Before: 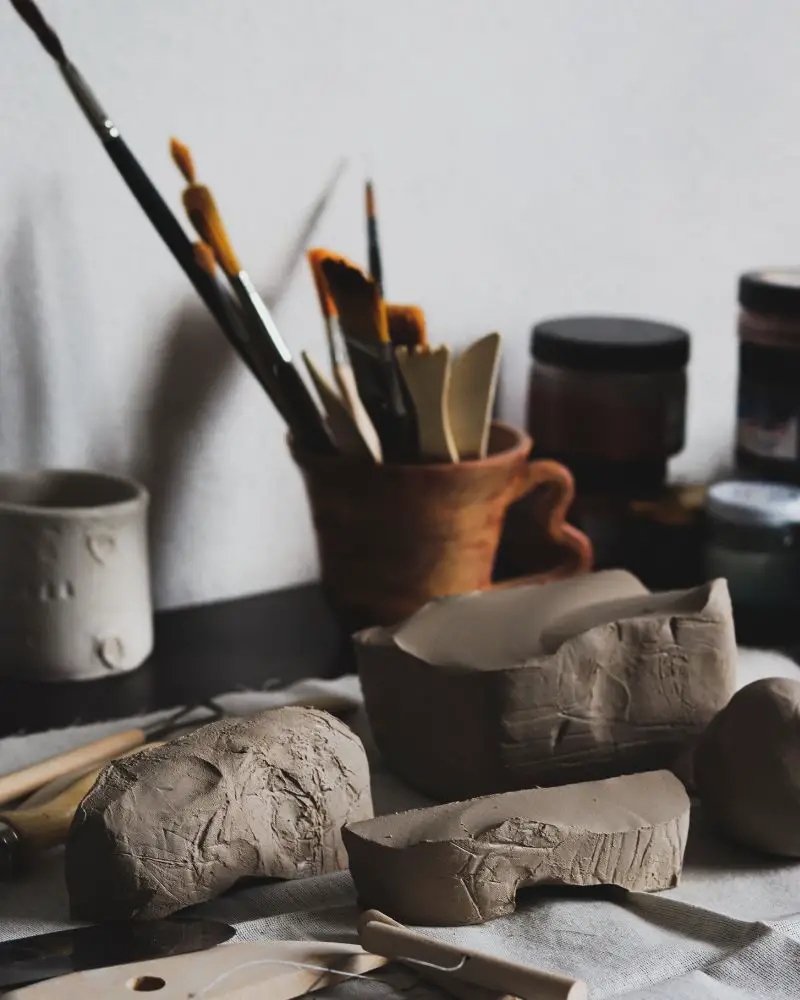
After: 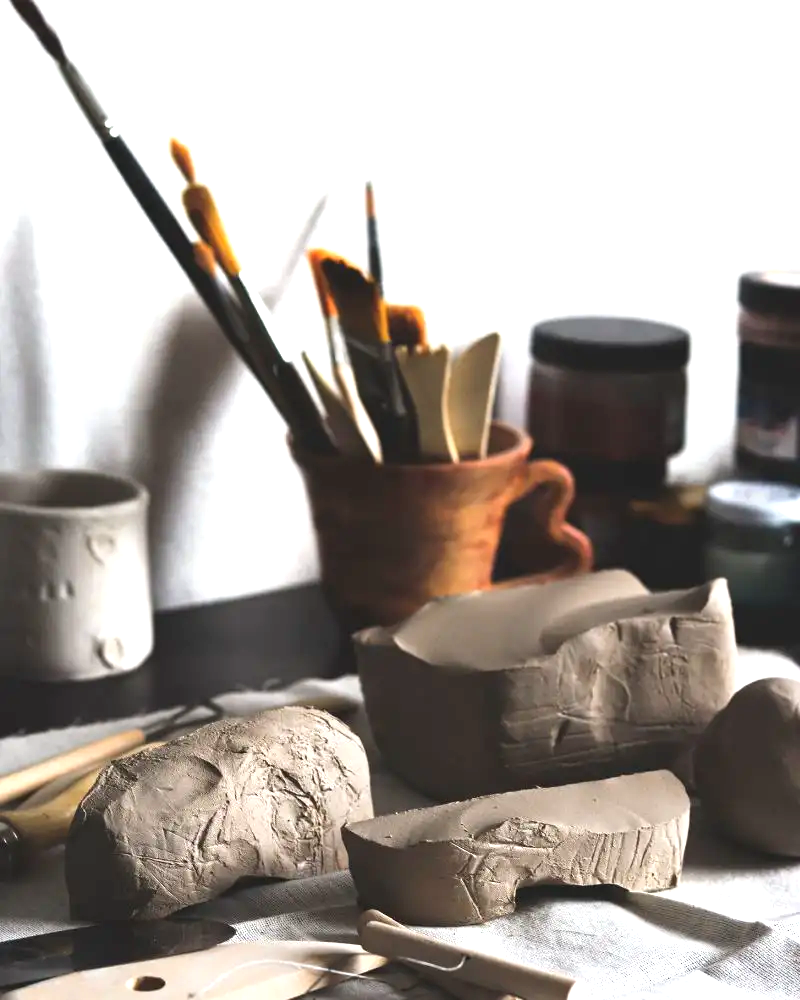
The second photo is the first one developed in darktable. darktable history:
rgb levels: preserve colors max RGB
exposure: black level correction 0, exposure 1.1 EV, compensate exposure bias true, compensate highlight preservation false
color balance: on, module defaults
white balance: emerald 1
